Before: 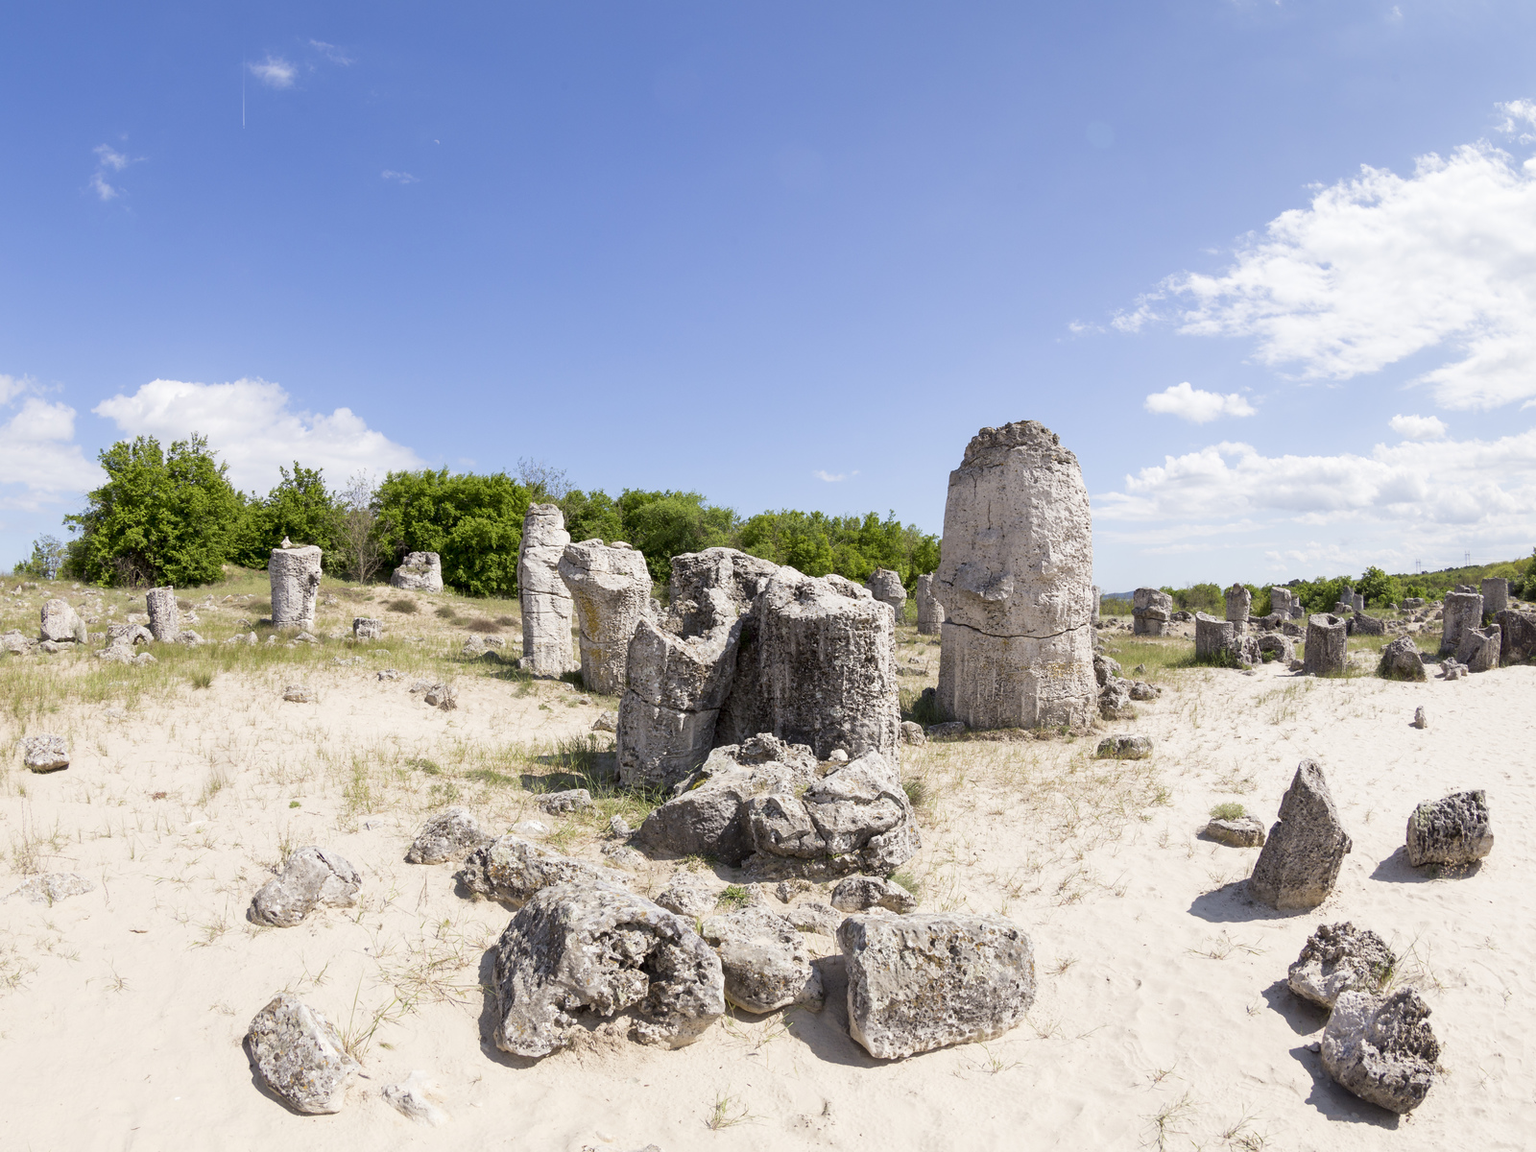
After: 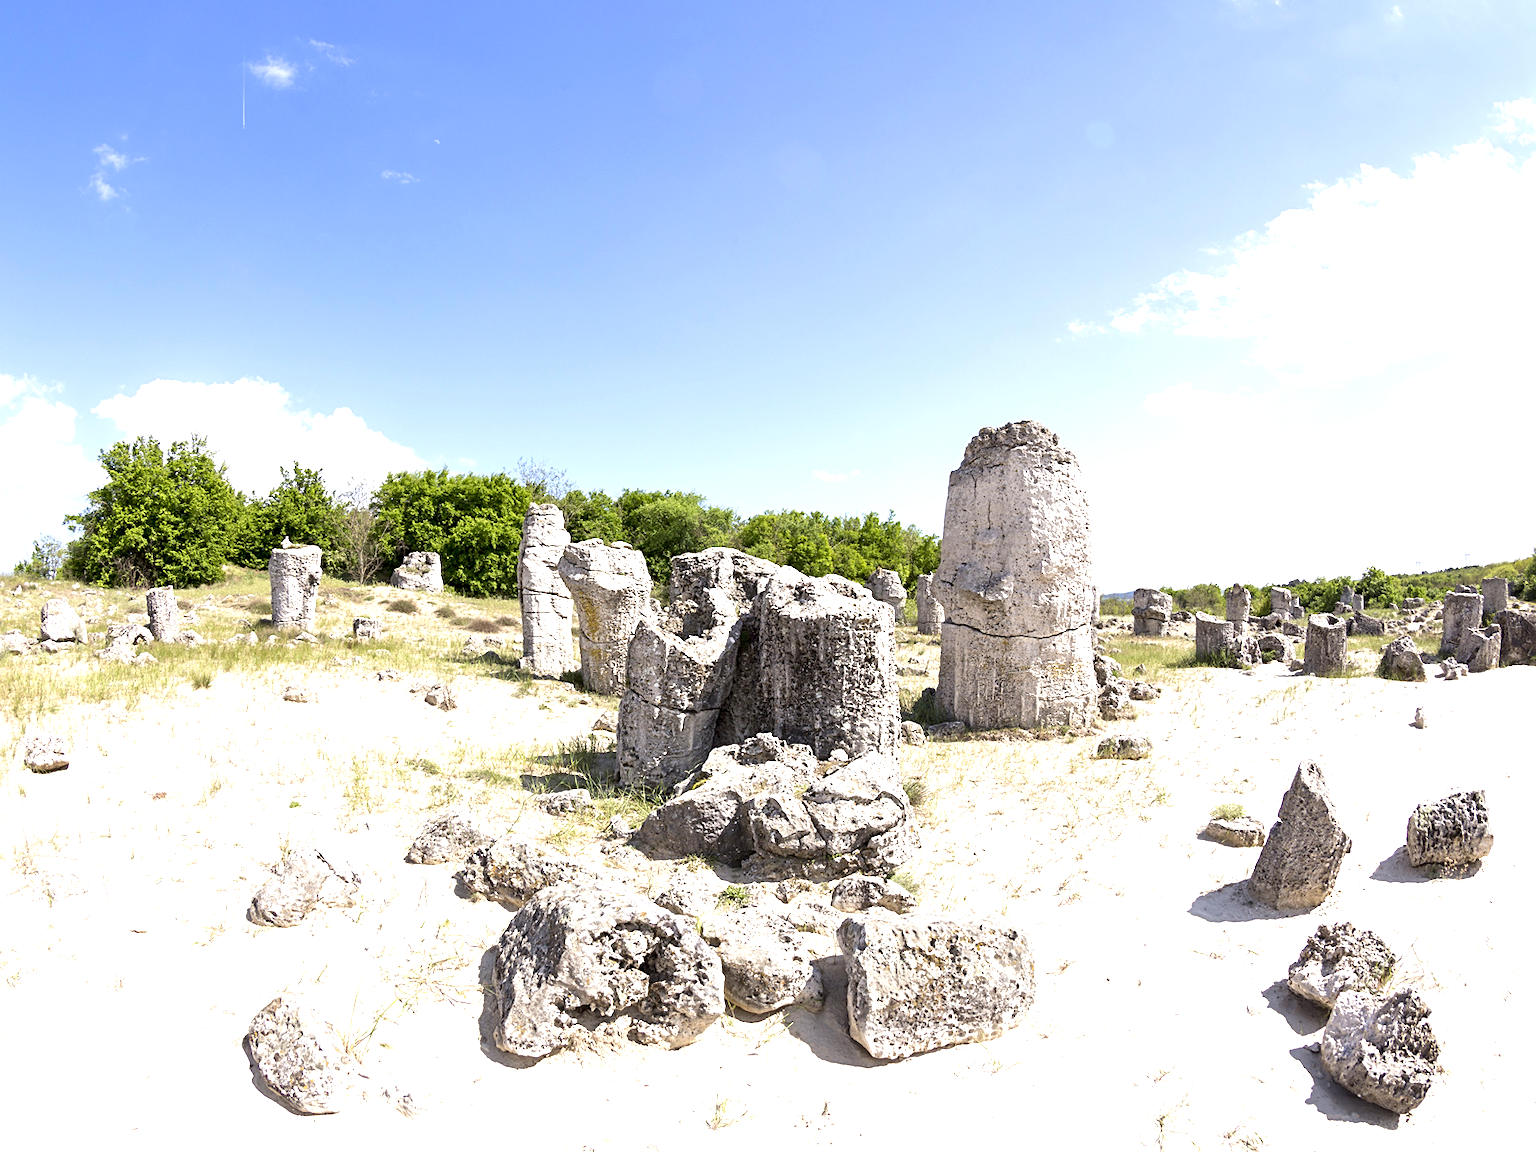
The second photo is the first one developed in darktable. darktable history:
levels: white 99.95%, levels [0, 0.394, 0.787]
sharpen: radius 2.486, amount 0.338
